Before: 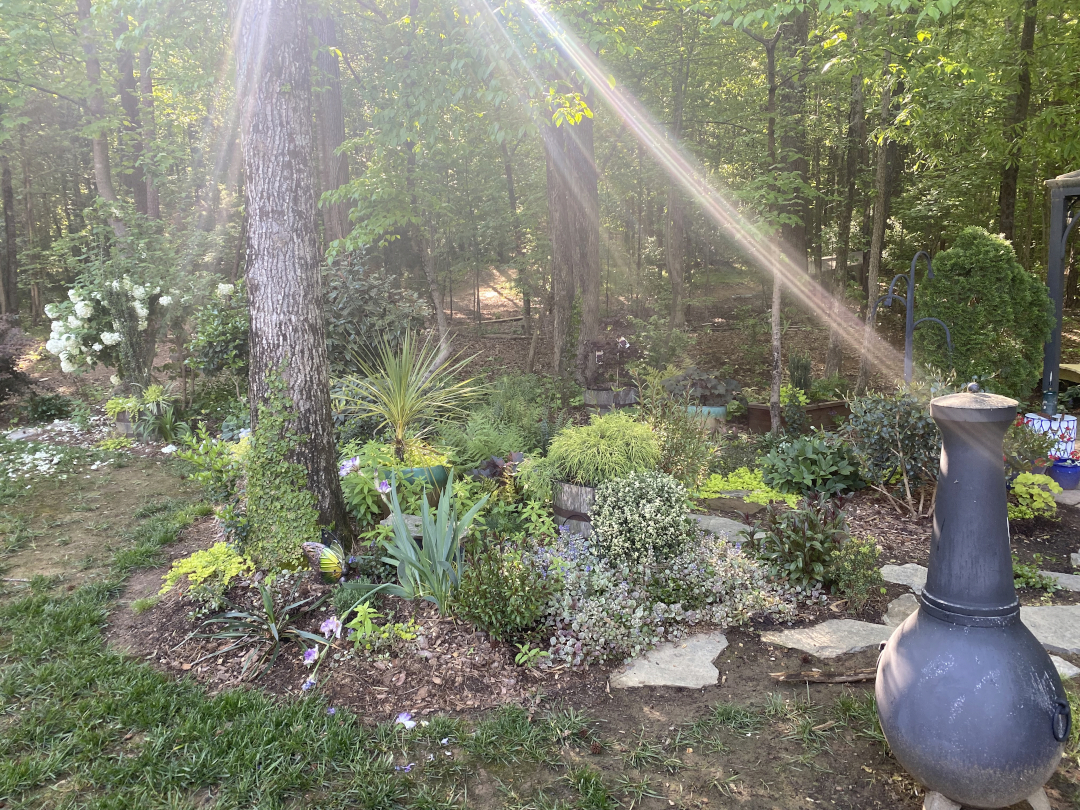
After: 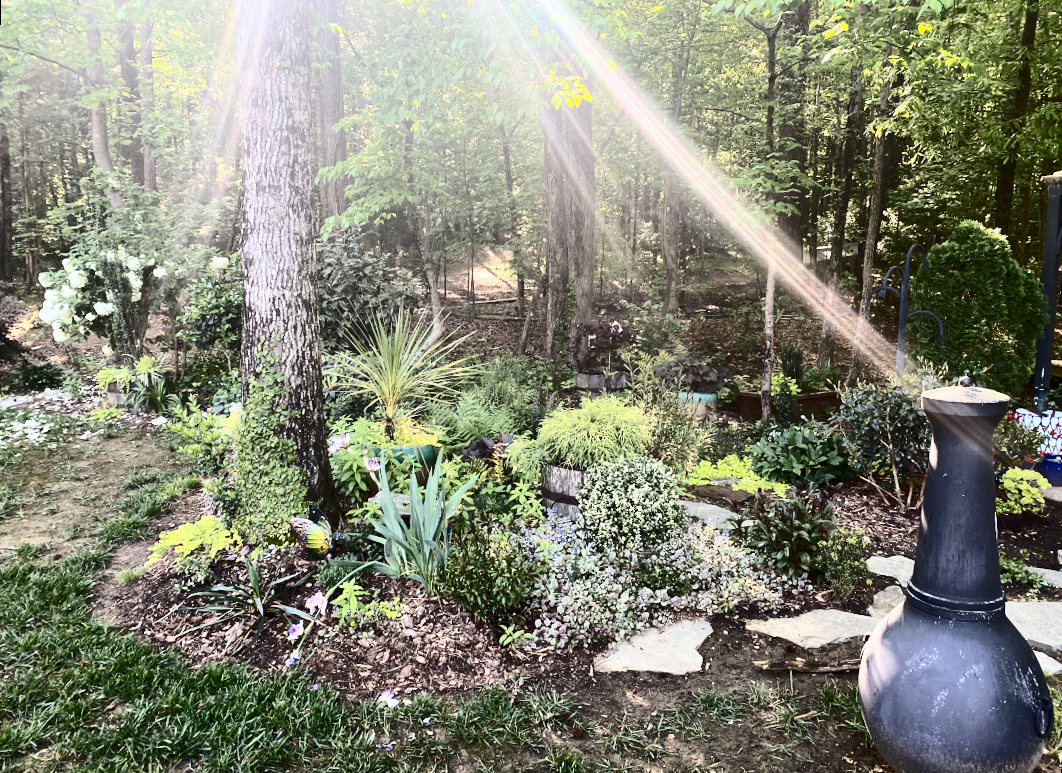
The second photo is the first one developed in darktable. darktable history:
contrast brightness saturation: contrast 0.5, saturation -0.1
rotate and perspective: rotation 1.57°, crop left 0.018, crop right 0.982, crop top 0.039, crop bottom 0.961
